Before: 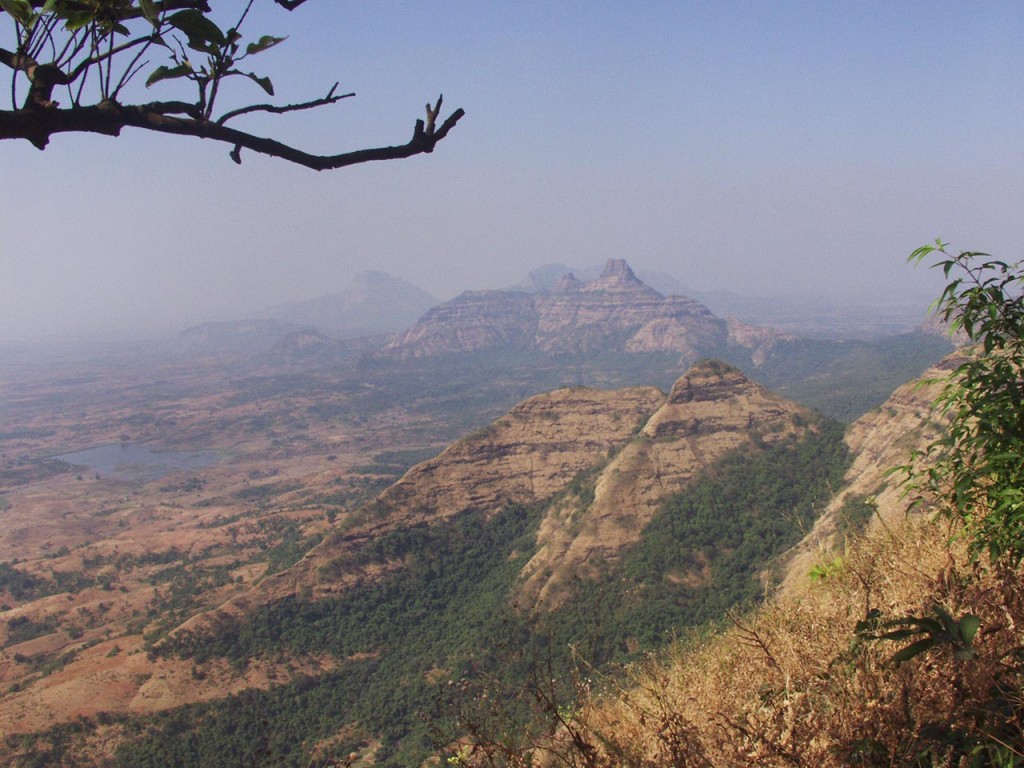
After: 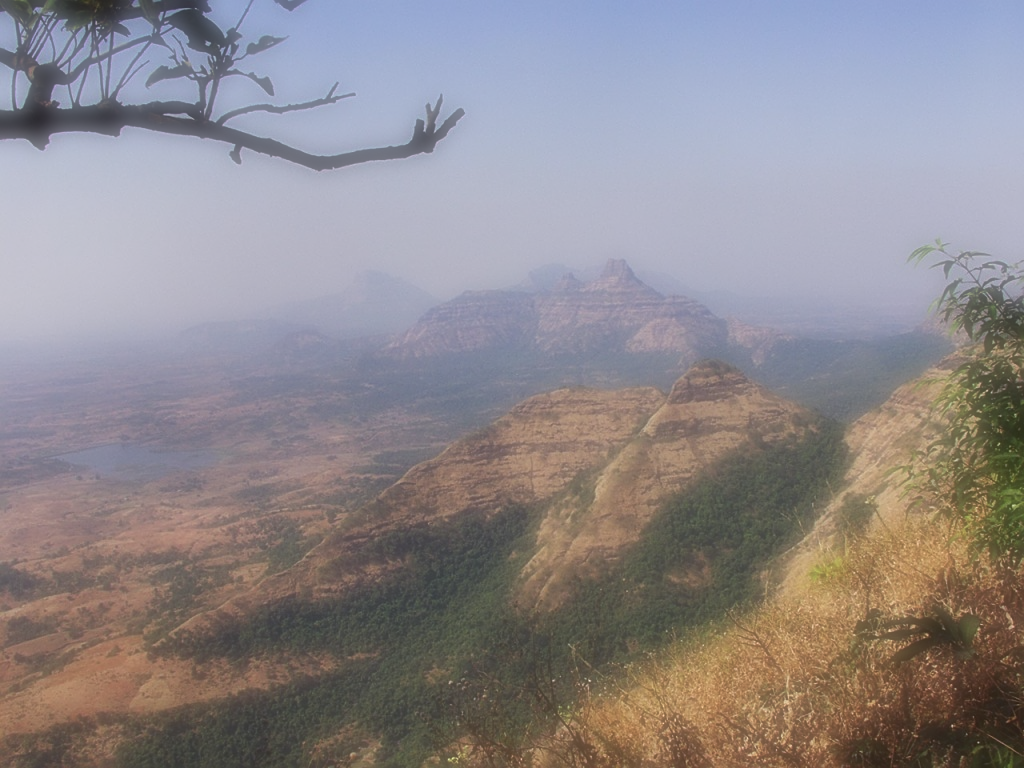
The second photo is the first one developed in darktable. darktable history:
soften: on, module defaults
sharpen: on, module defaults
